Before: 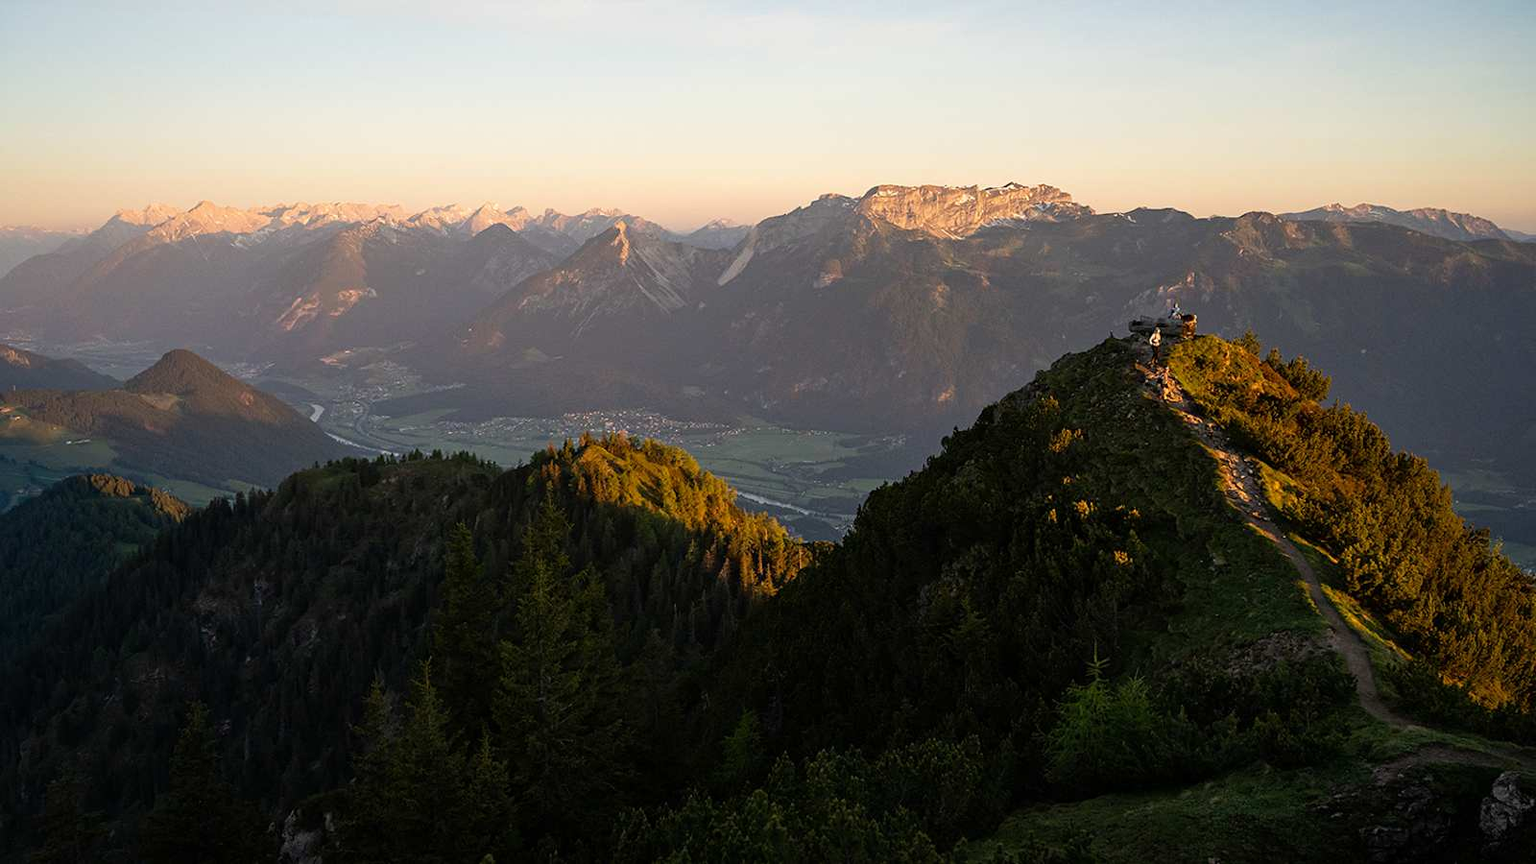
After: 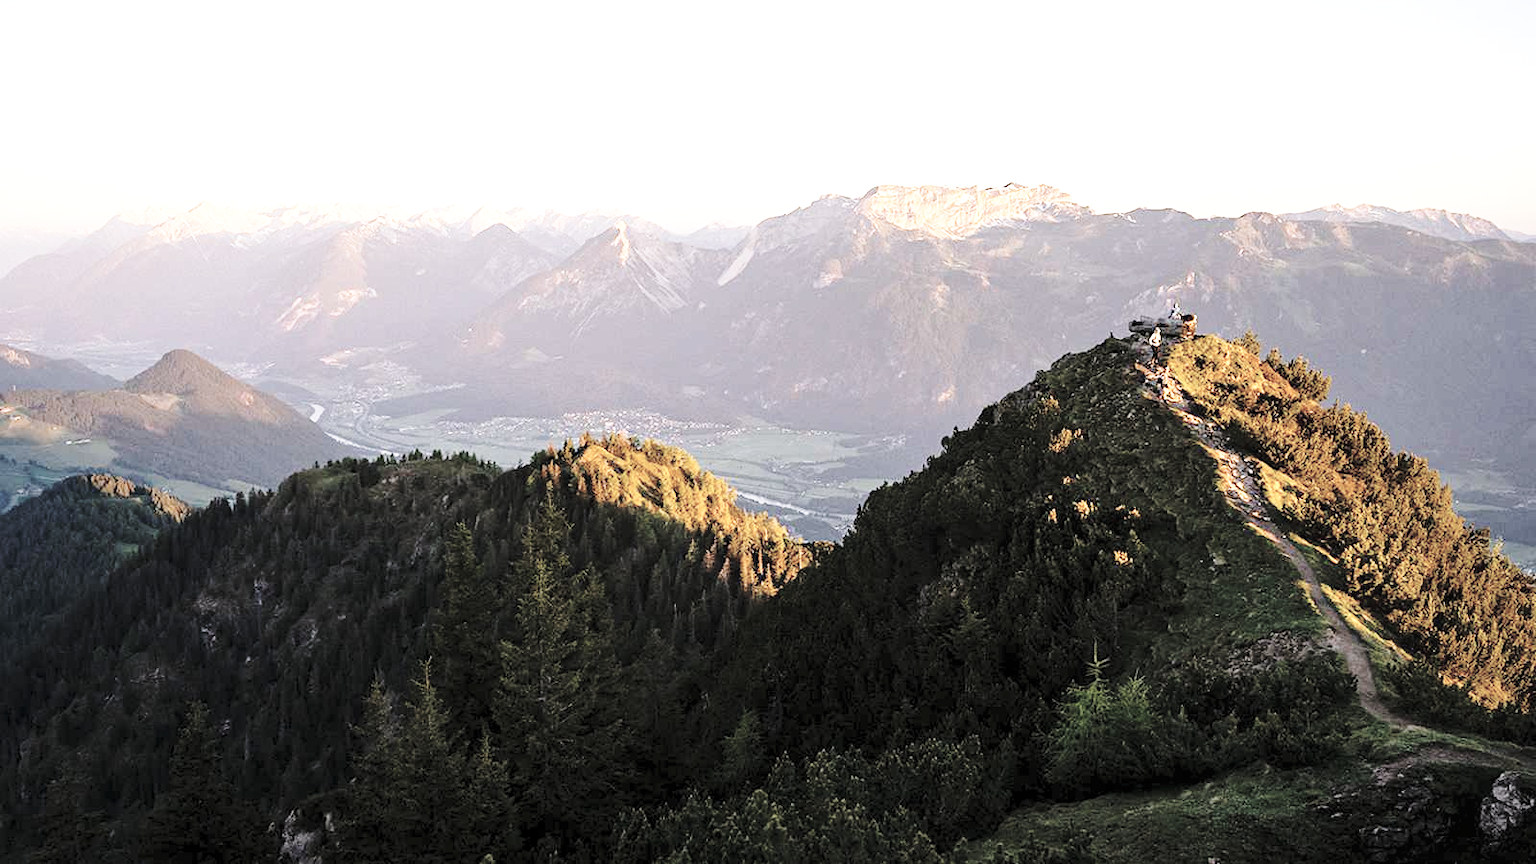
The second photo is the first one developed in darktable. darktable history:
base curve: curves: ch0 [(0, 0) (0.028, 0.03) (0.105, 0.232) (0.387, 0.748) (0.754, 0.968) (1, 1)], fusion 1, exposure shift 0.576, preserve colors none
contrast brightness saturation: brightness 0.18, saturation -0.5
white balance: red 1.05, blue 1.072
exposure: black level correction 0.001, exposure 0.5 EV, compensate exposure bias true, compensate highlight preservation false
